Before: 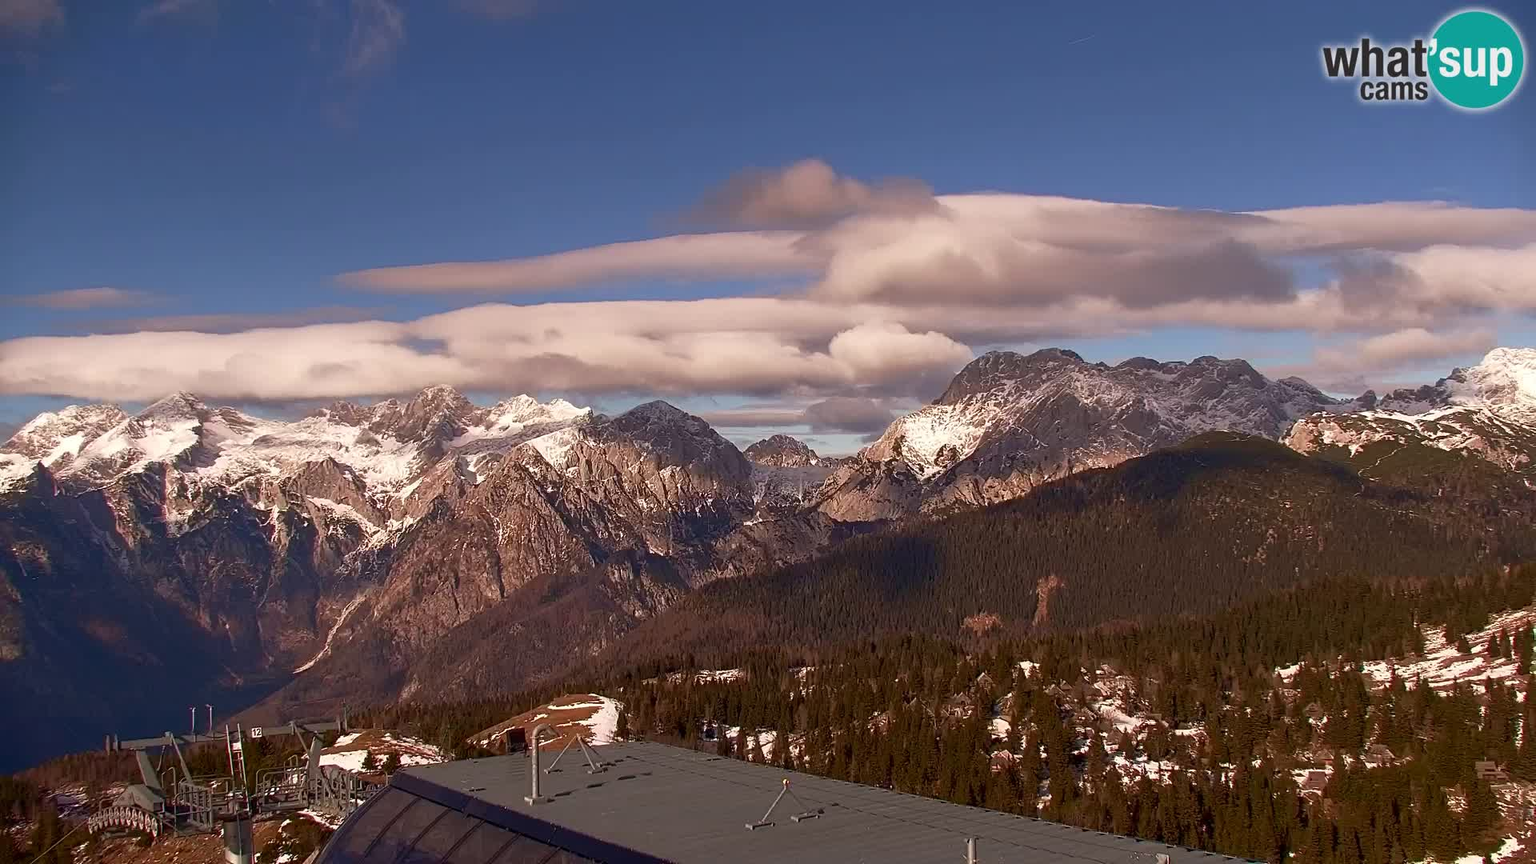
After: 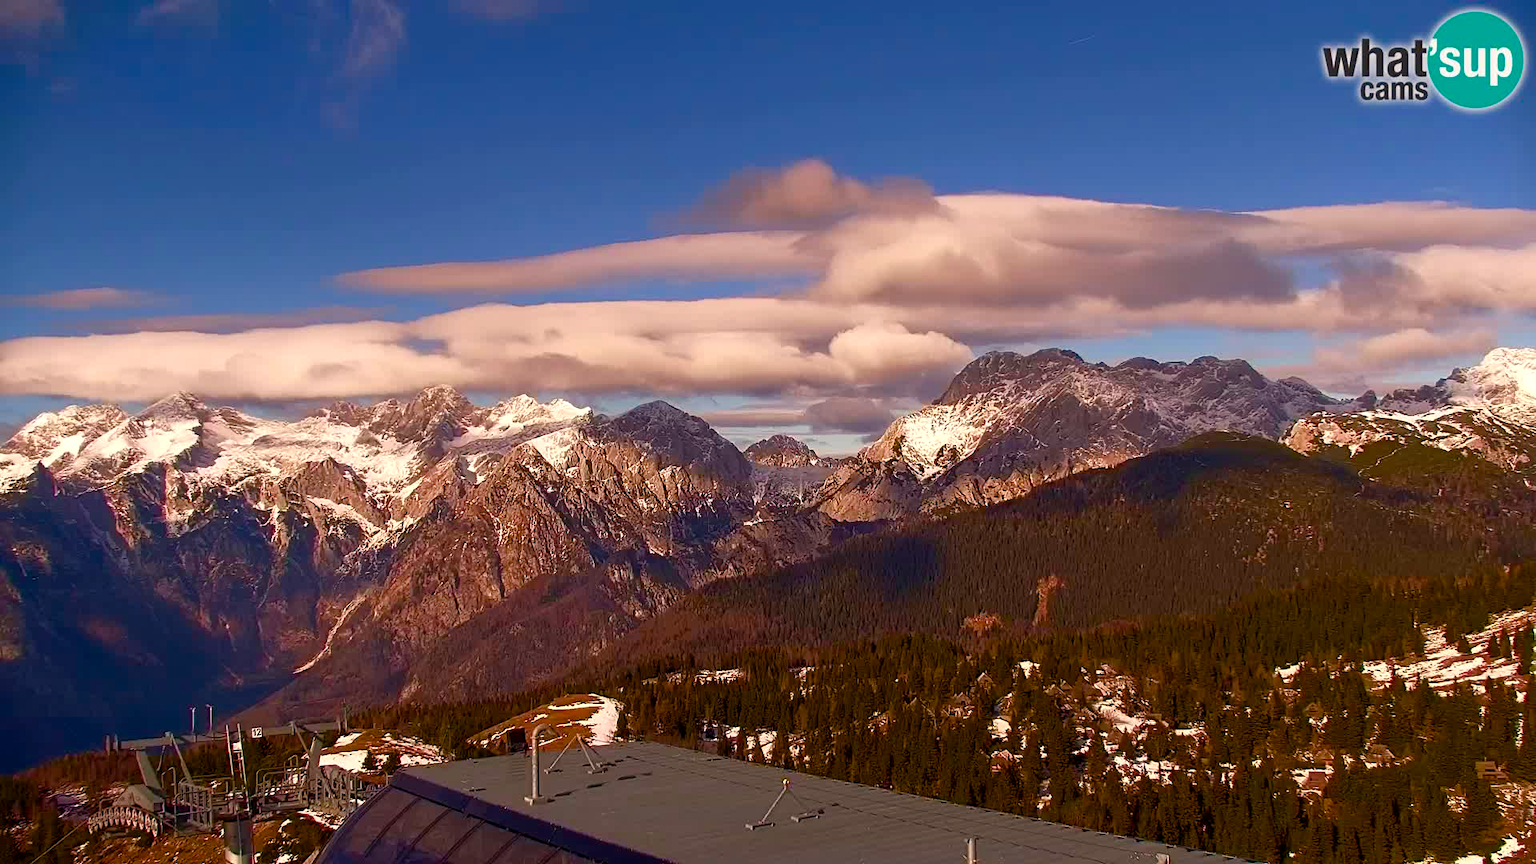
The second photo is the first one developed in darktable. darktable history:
color balance rgb: highlights gain › chroma 2.025%, highlights gain › hue 66.58°, perceptual saturation grading › global saturation 20%, perceptual saturation grading › highlights -14.129%, perceptual saturation grading › shadows 49.388%, global vibrance 26.399%, contrast 7.099%
